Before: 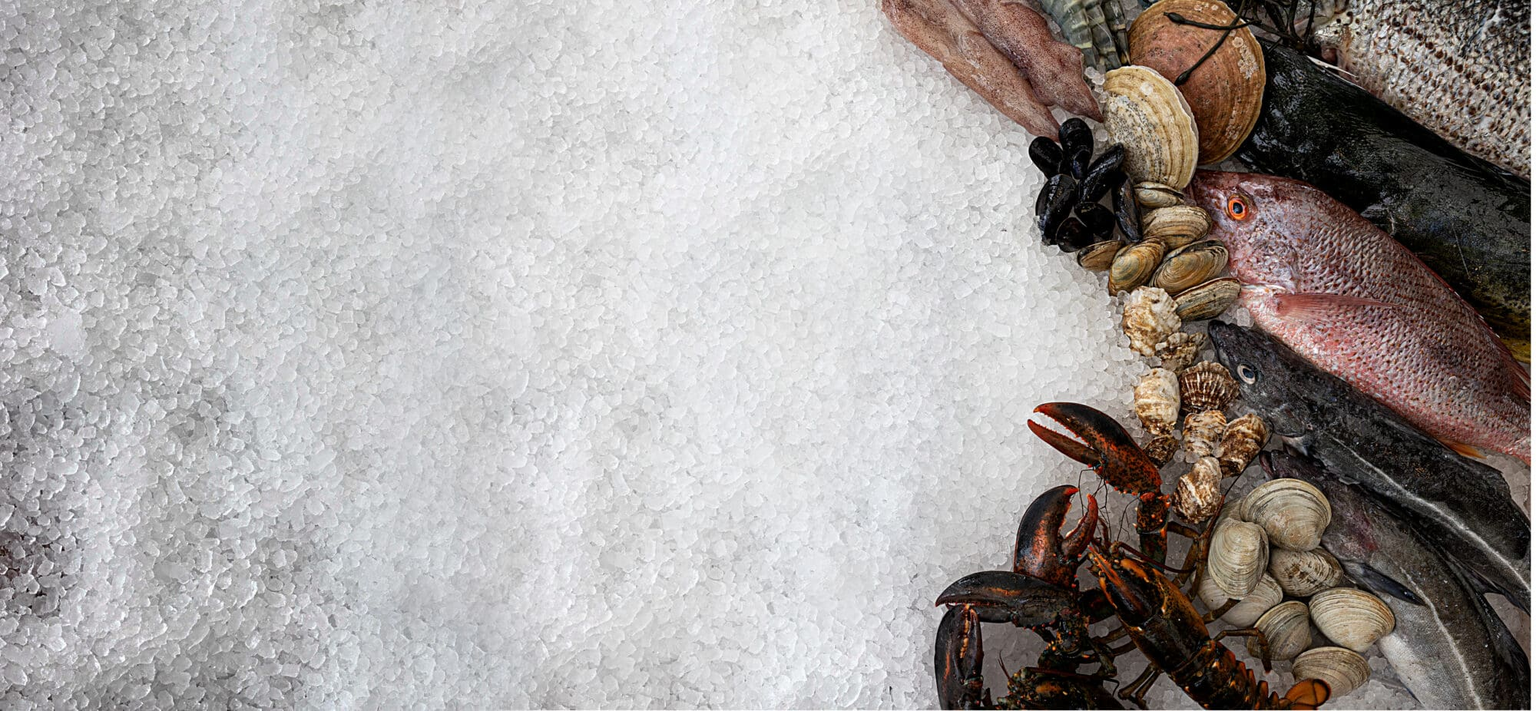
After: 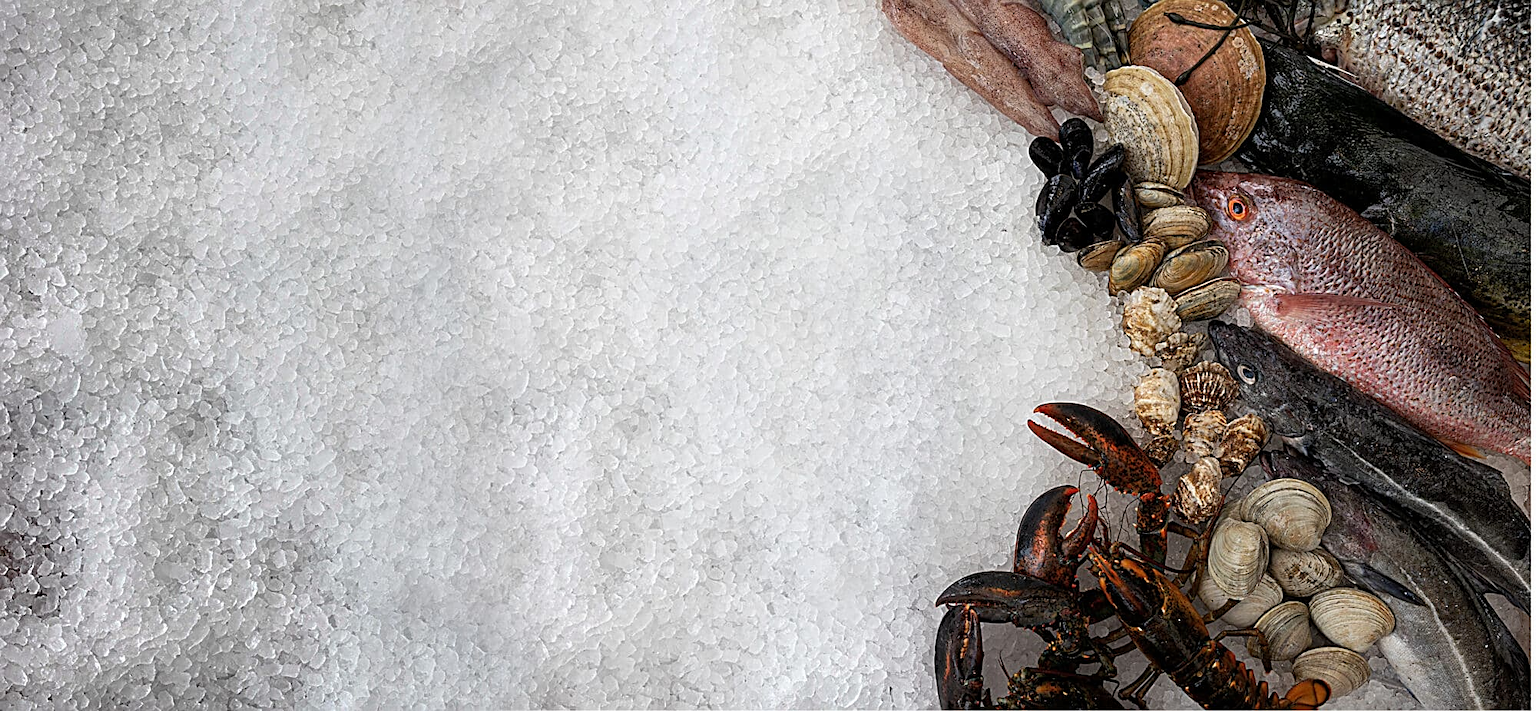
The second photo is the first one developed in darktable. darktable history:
shadows and highlights: radius 126.14, shadows 21.19, highlights -22.56, low approximation 0.01
sharpen: on, module defaults
